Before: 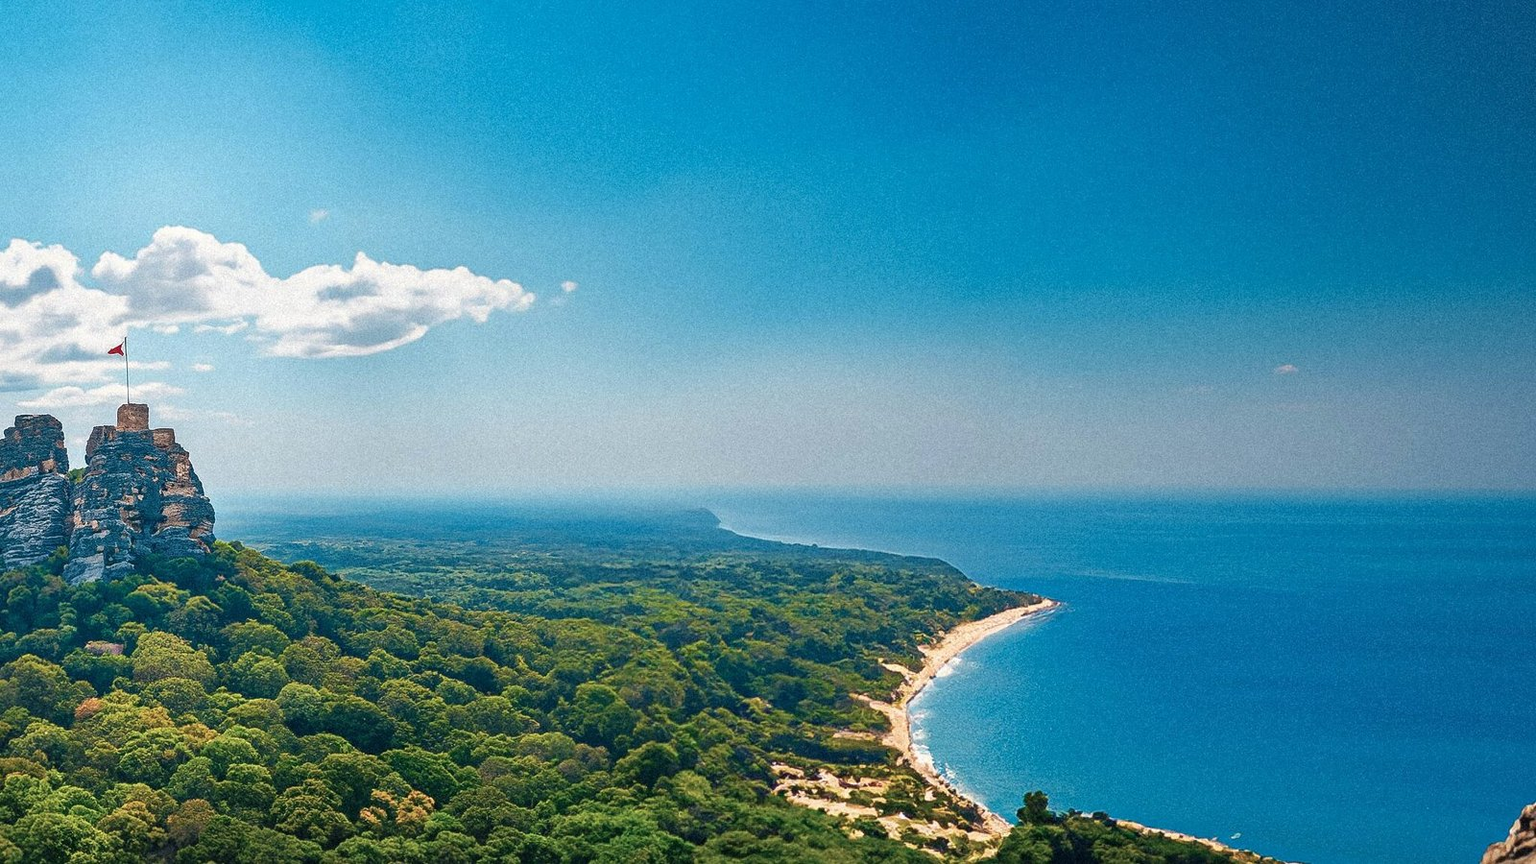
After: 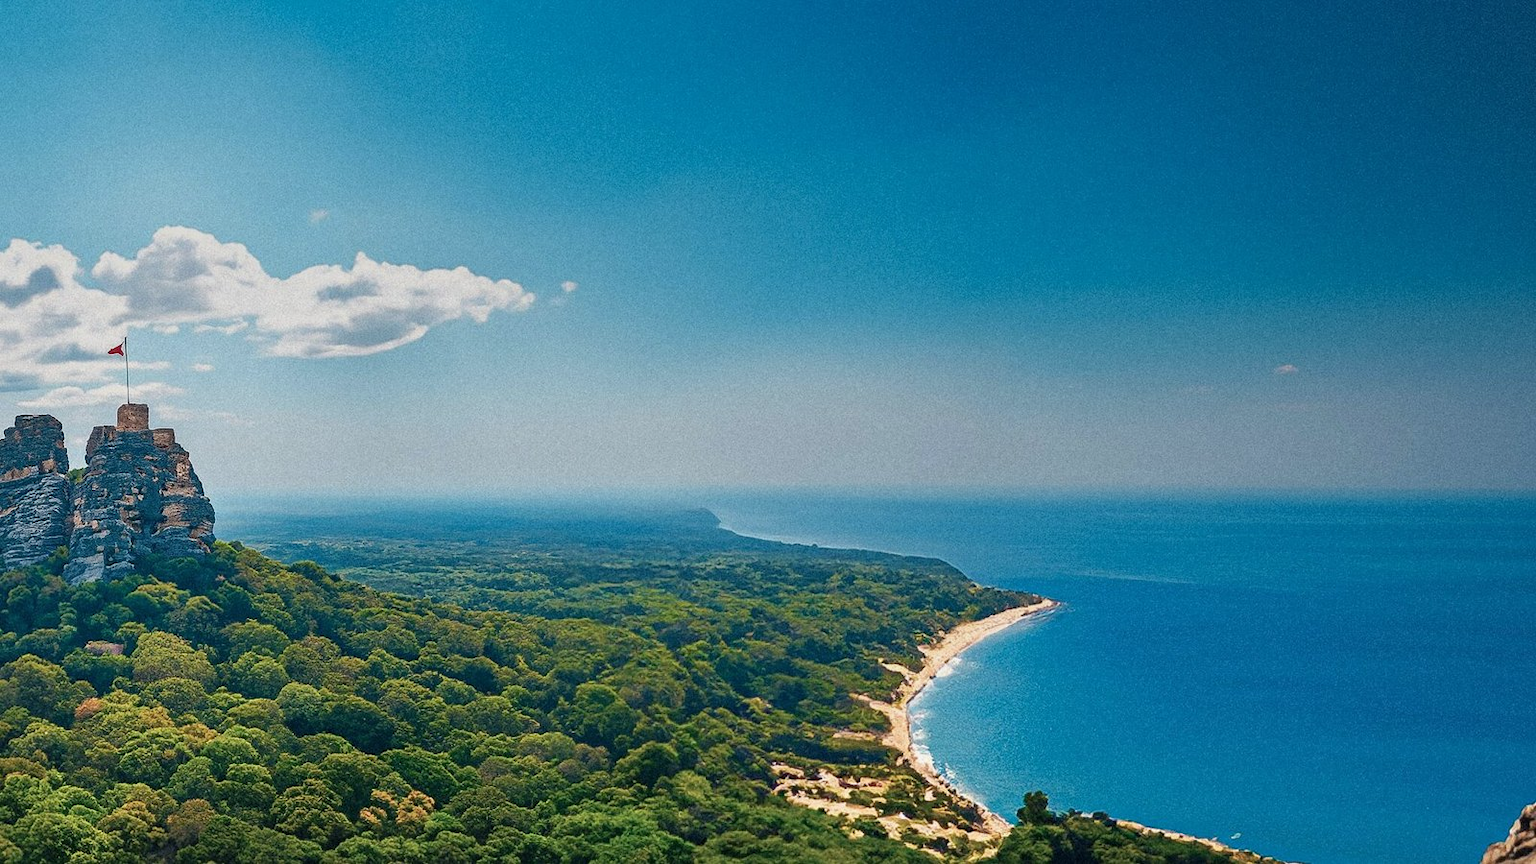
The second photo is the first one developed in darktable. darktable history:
tone equalizer: on, module defaults
graduated density: rotation -0.352°, offset 57.64
